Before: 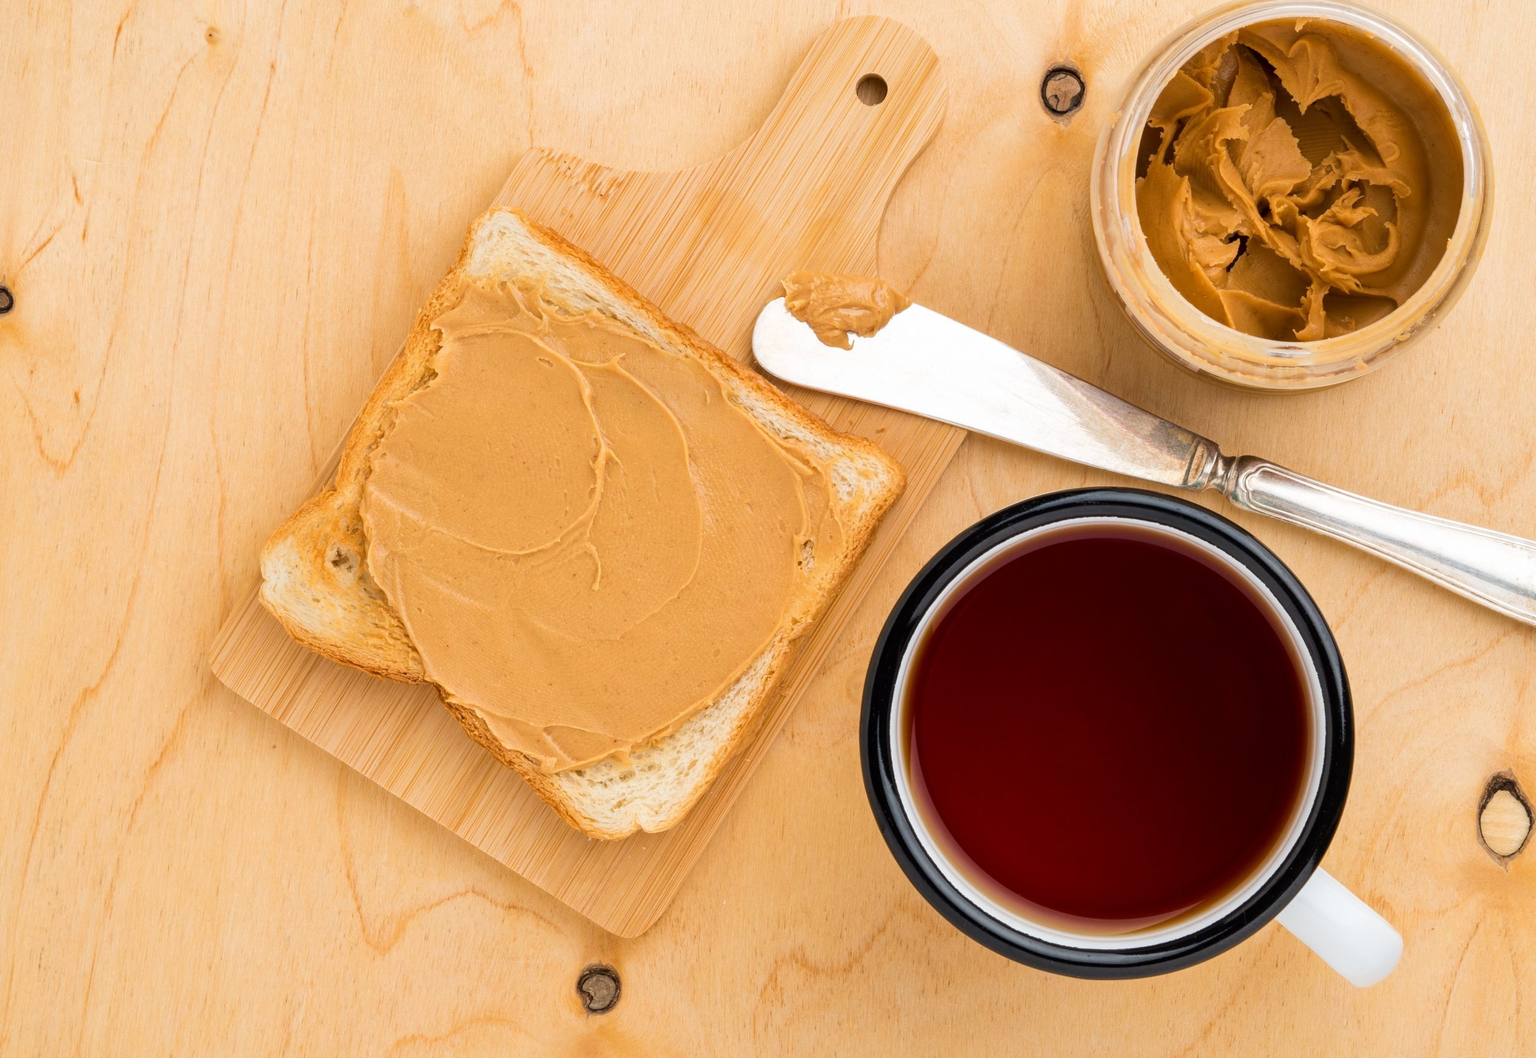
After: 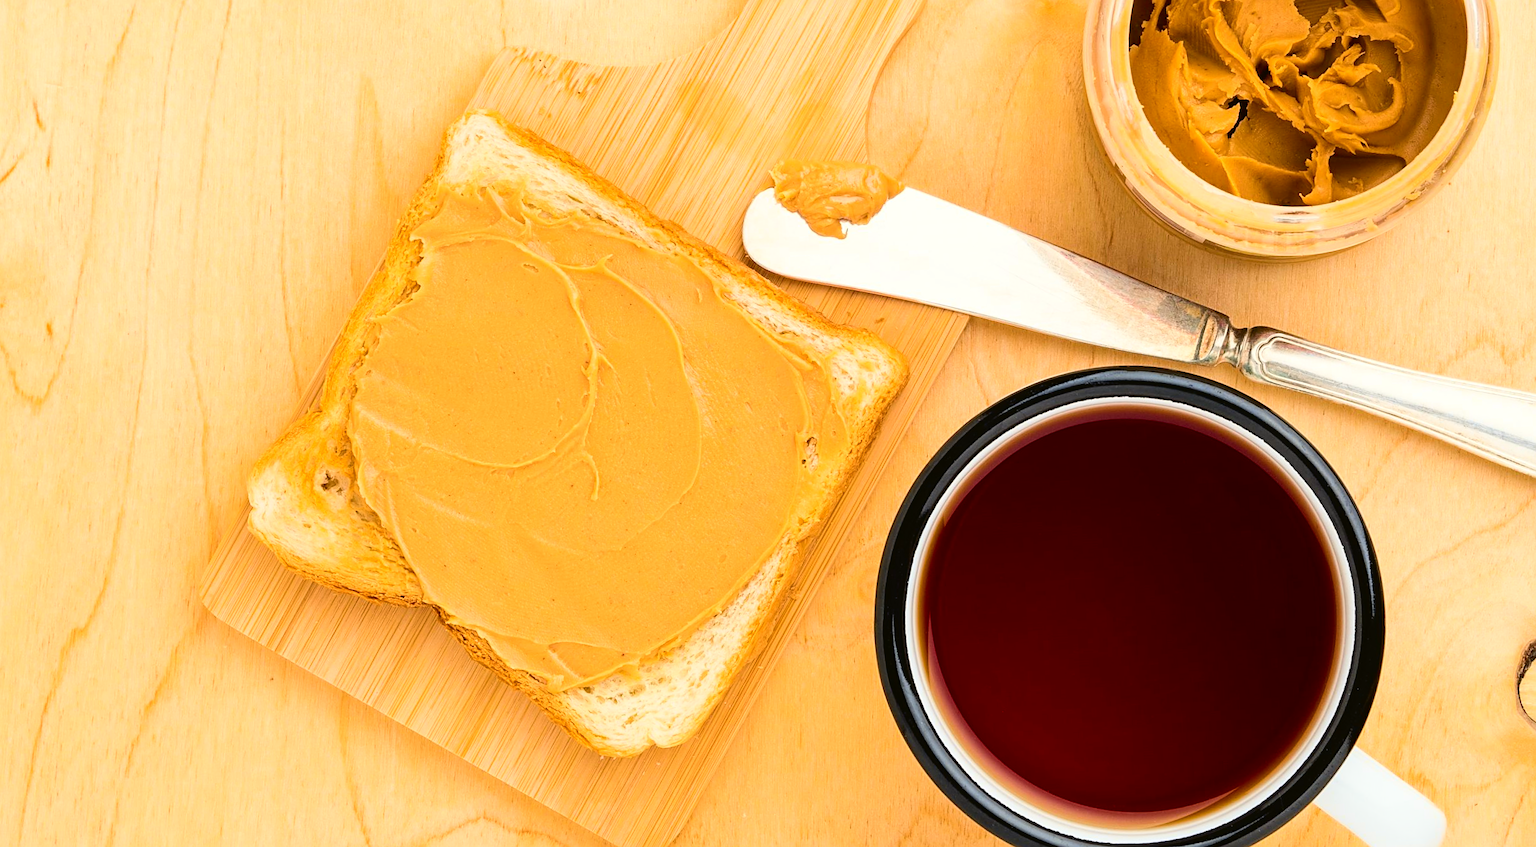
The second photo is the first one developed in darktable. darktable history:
crop: top 7.625%, bottom 8.027%
tone curve: curves: ch0 [(0, 0.023) (0.087, 0.065) (0.184, 0.168) (0.45, 0.54) (0.57, 0.683) (0.722, 0.825) (0.877, 0.948) (1, 1)]; ch1 [(0, 0) (0.388, 0.369) (0.447, 0.447) (0.505, 0.5) (0.534, 0.528) (0.573, 0.583) (0.663, 0.68) (1, 1)]; ch2 [(0, 0) (0.314, 0.223) (0.427, 0.405) (0.492, 0.505) (0.531, 0.55) (0.589, 0.599) (1, 1)], color space Lab, independent channels, preserve colors none
rotate and perspective: rotation -3°, crop left 0.031, crop right 0.968, crop top 0.07, crop bottom 0.93
color balance rgb: perceptual saturation grading › global saturation 20%, global vibrance 20%
sharpen: on, module defaults
